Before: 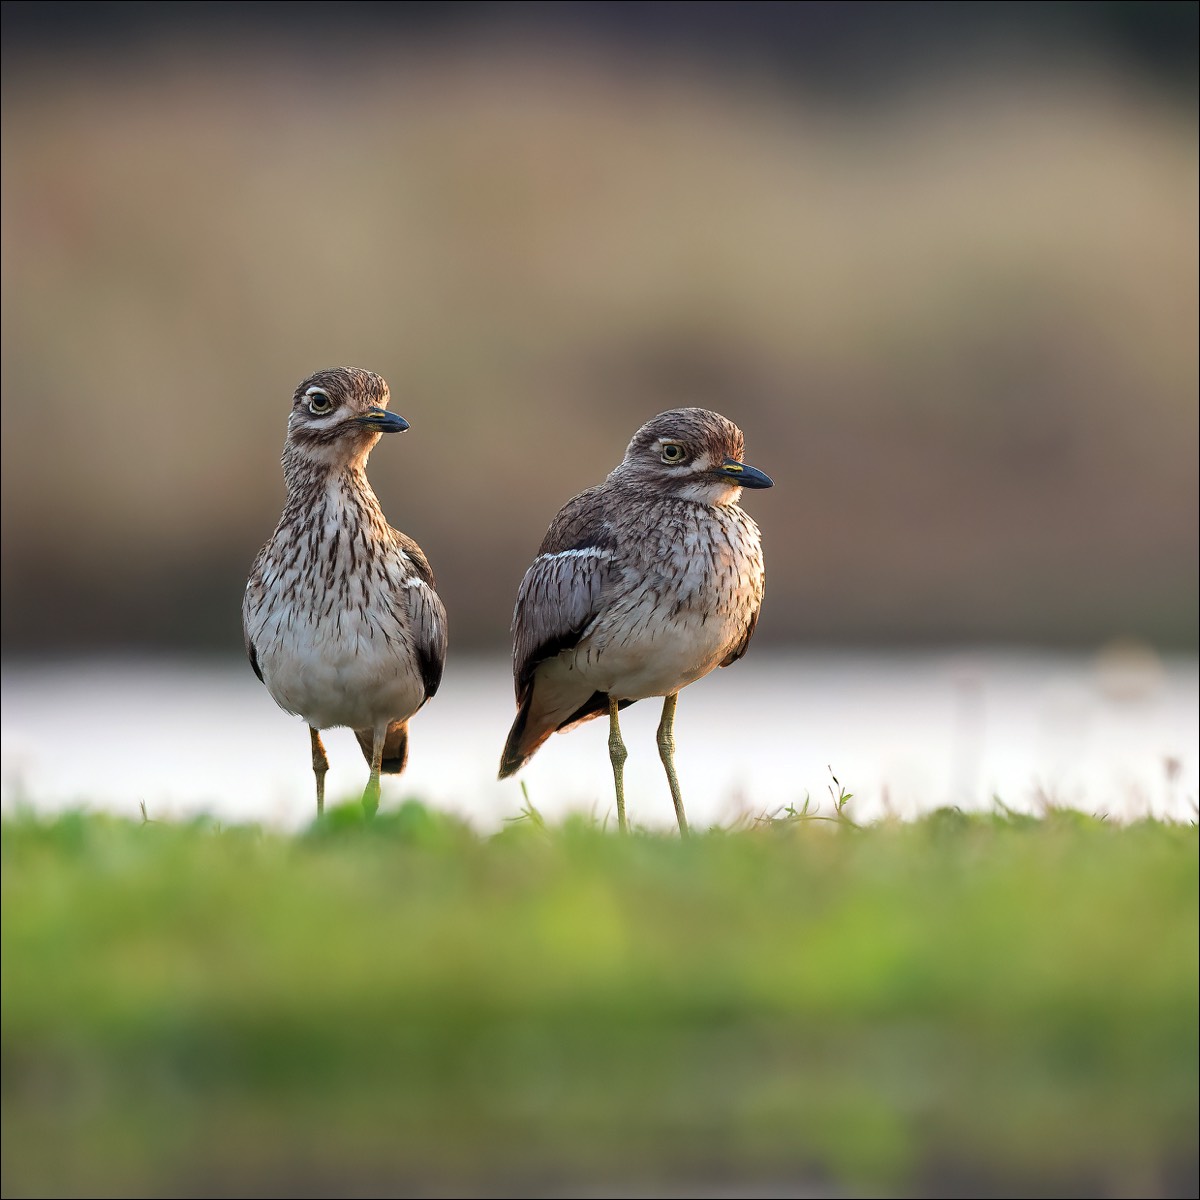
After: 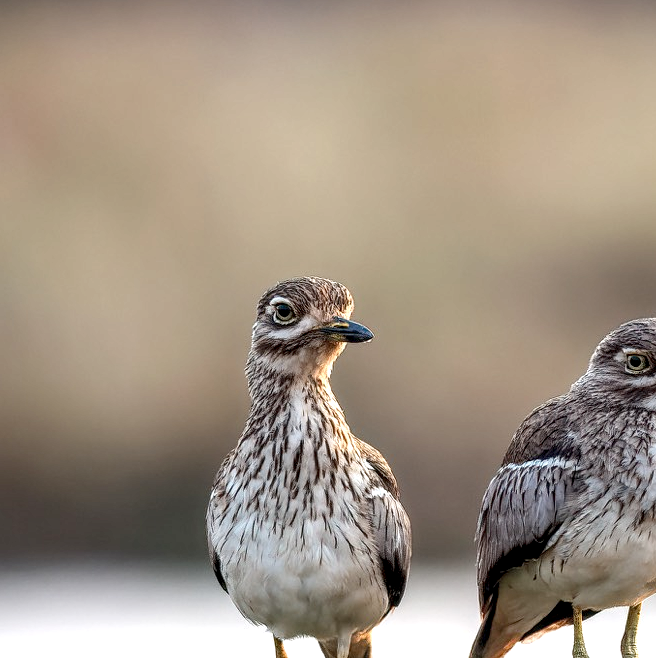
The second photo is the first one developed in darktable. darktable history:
crop and rotate: left 3.047%, top 7.509%, right 42.236%, bottom 37.598%
exposure: black level correction 0.001, exposure 0.191 EV, compensate highlight preservation false
local contrast: detail 160%
